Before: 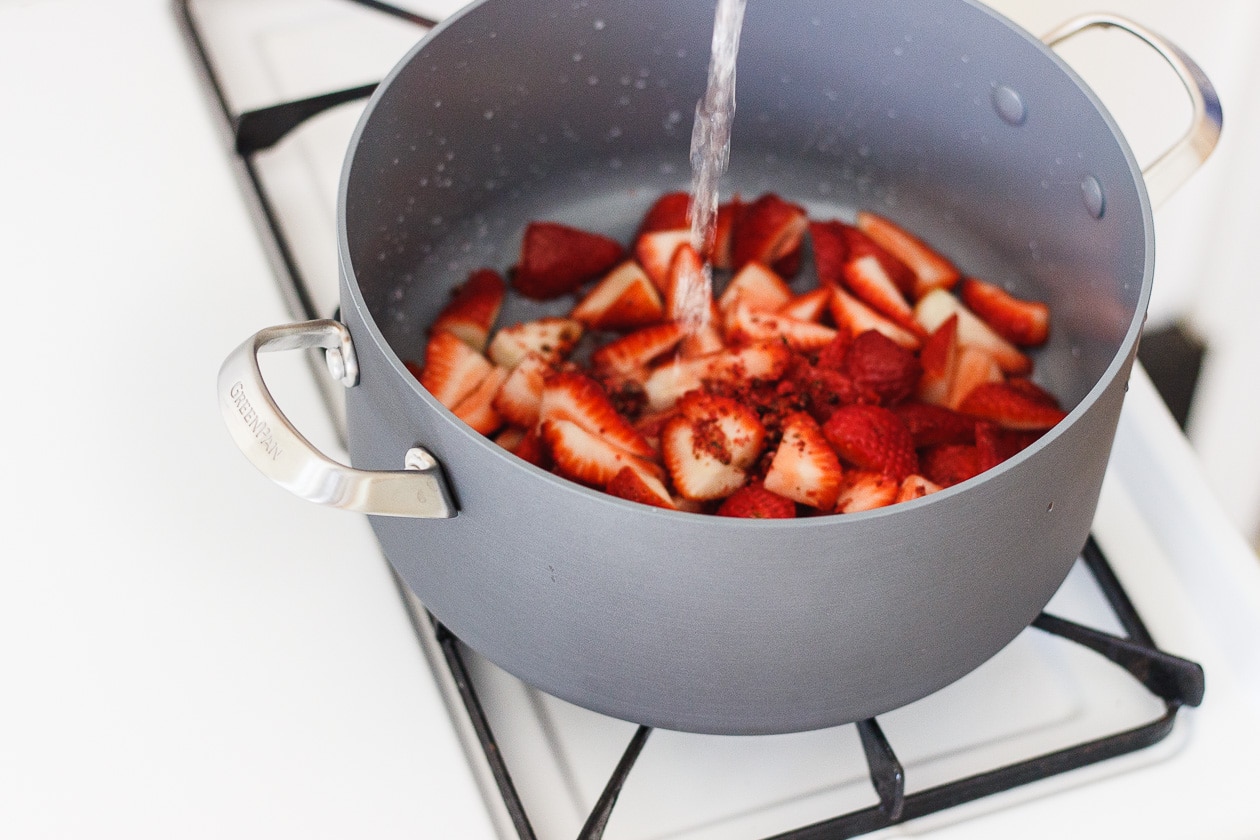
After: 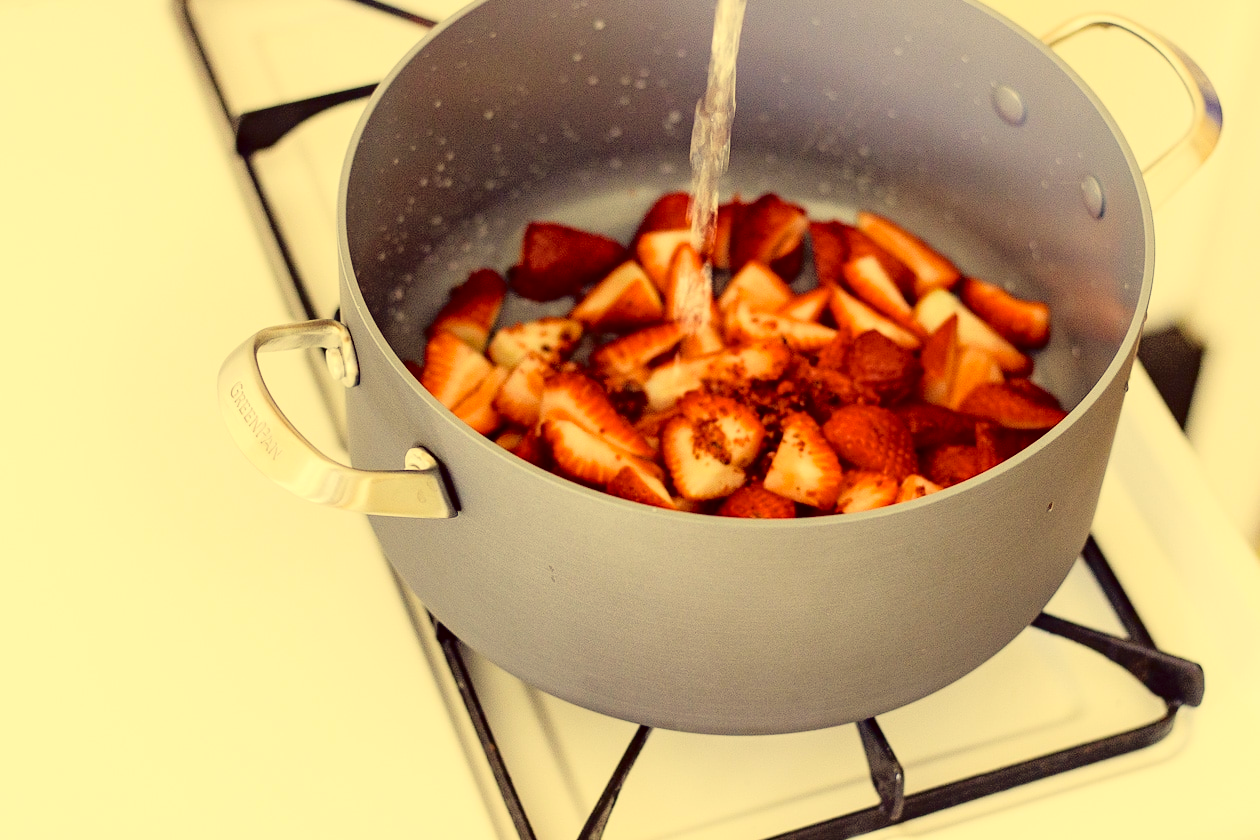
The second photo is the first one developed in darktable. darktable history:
haze removal: compatibility mode true, adaptive false
tone curve: curves: ch0 [(0, 0.01) (0.058, 0.039) (0.159, 0.117) (0.282, 0.327) (0.45, 0.534) (0.676, 0.751) (0.89, 0.919) (1, 1)]; ch1 [(0, 0) (0.094, 0.081) (0.285, 0.299) (0.385, 0.403) (0.447, 0.455) (0.495, 0.496) (0.544, 0.552) (0.589, 0.612) (0.722, 0.728) (1, 1)]; ch2 [(0, 0) (0.257, 0.217) (0.43, 0.421) (0.498, 0.507) (0.531, 0.544) (0.56, 0.579) (0.625, 0.642) (1, 1)], color space Lab, independent channels, preserve colors none
color correction: highlights a* -0.482, highlights b* 40, shadows a* 9.8, shadows b* -0.161
contrast brightness saturation: saturation -0.05
